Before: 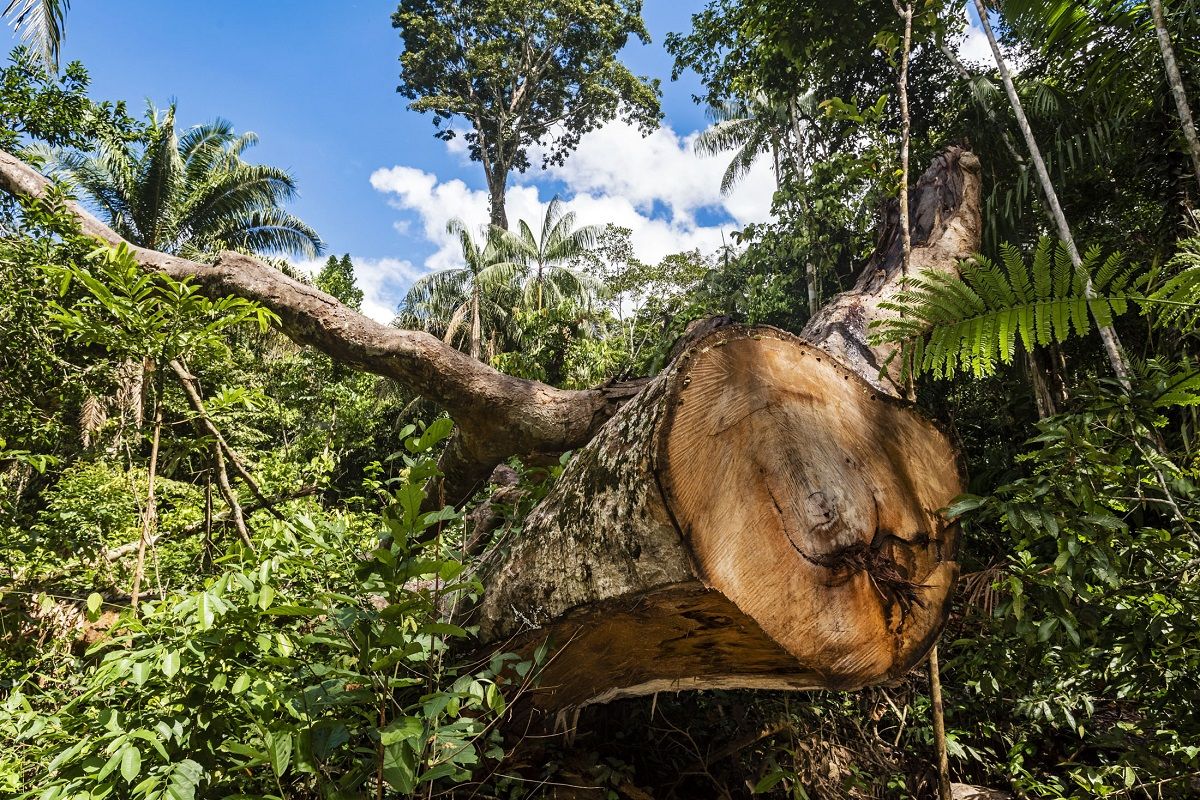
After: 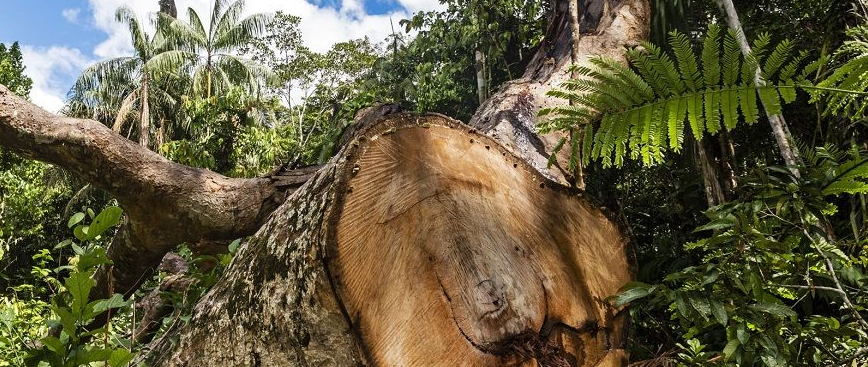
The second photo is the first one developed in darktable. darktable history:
crop and rotate: left 27.599%, top 26.729%, bottom 27.291%
